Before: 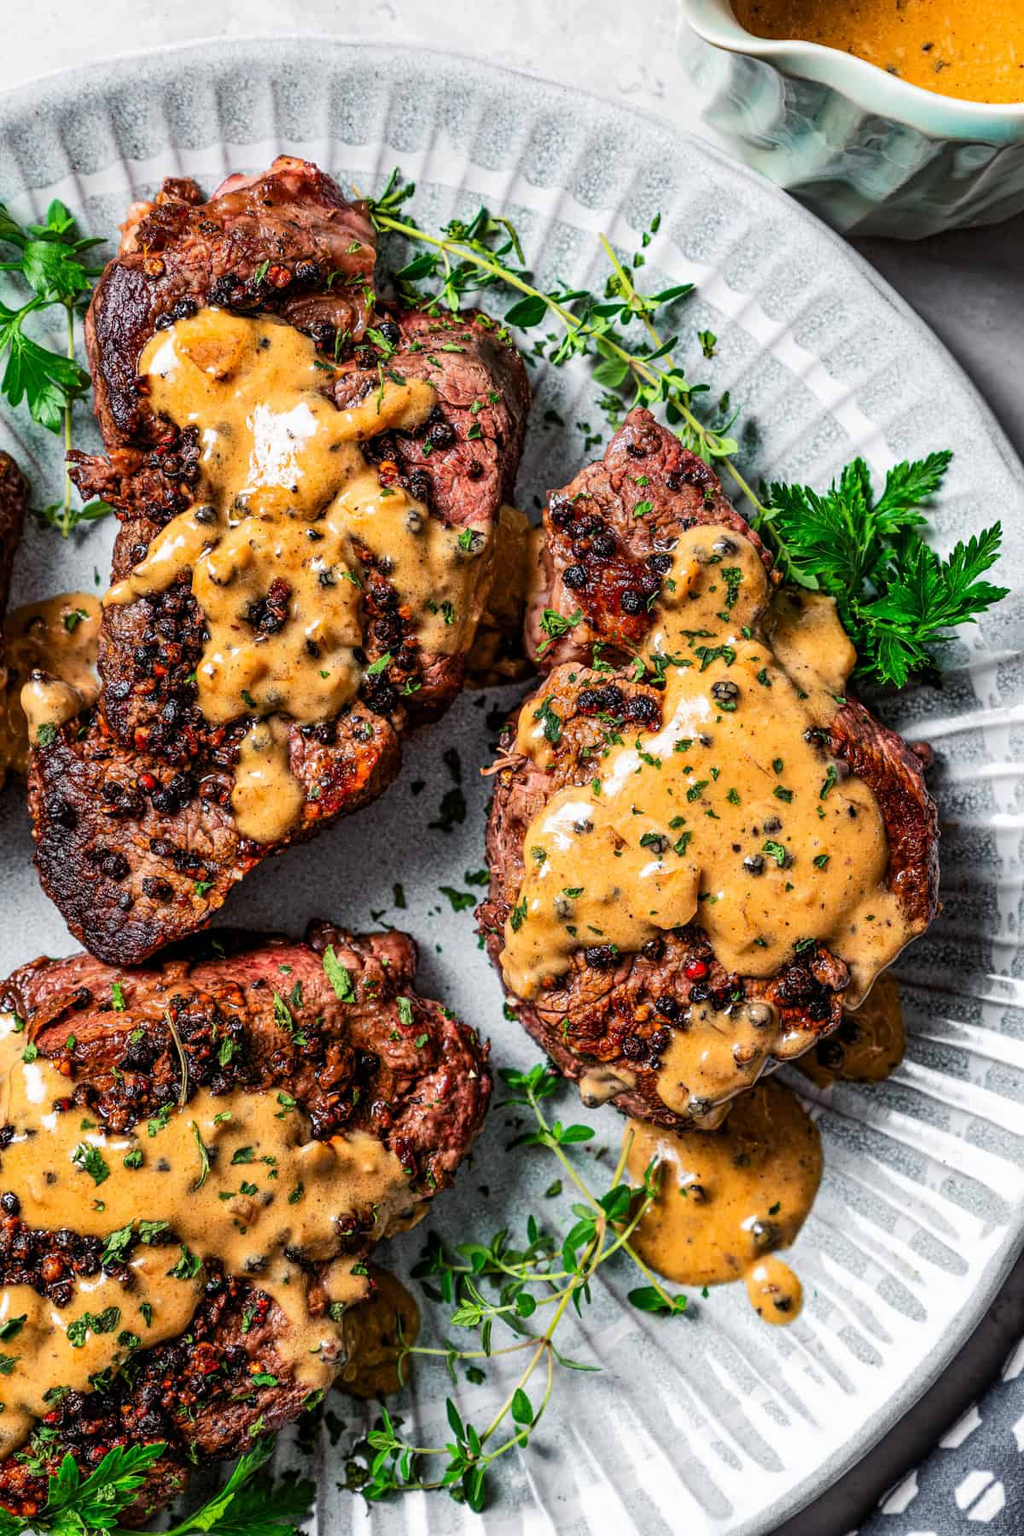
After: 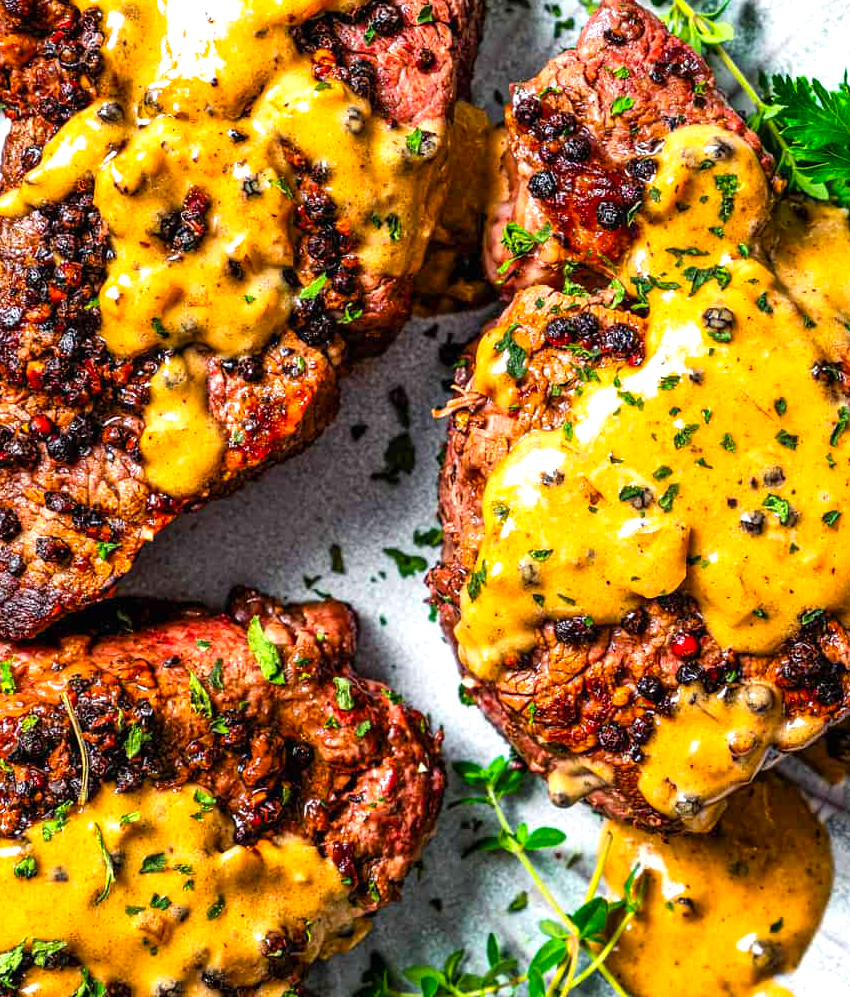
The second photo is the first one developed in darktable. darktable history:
color balance rgb: global offset › hue 170.75°, perceptual saturation grading › global saturation 30.893%
exposure: black level correction 0, exposure 0.701 EV, compensate highlight preservation false
crop: left 10.917%, top 27.318%, right 18.238%, bottom 17.266%
